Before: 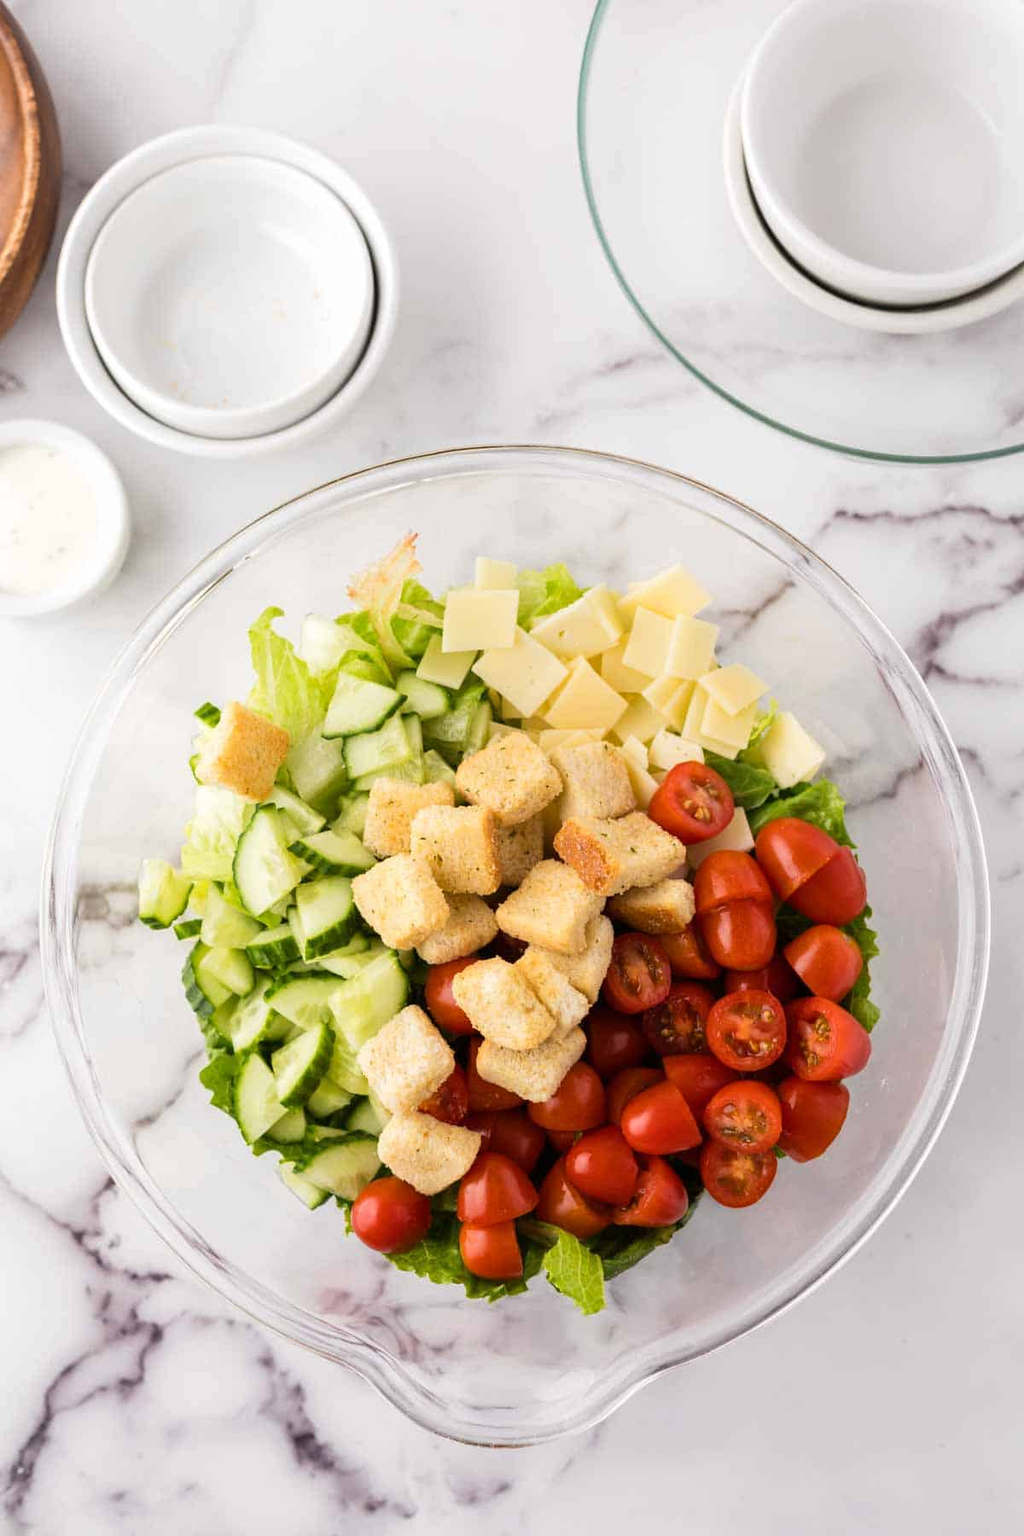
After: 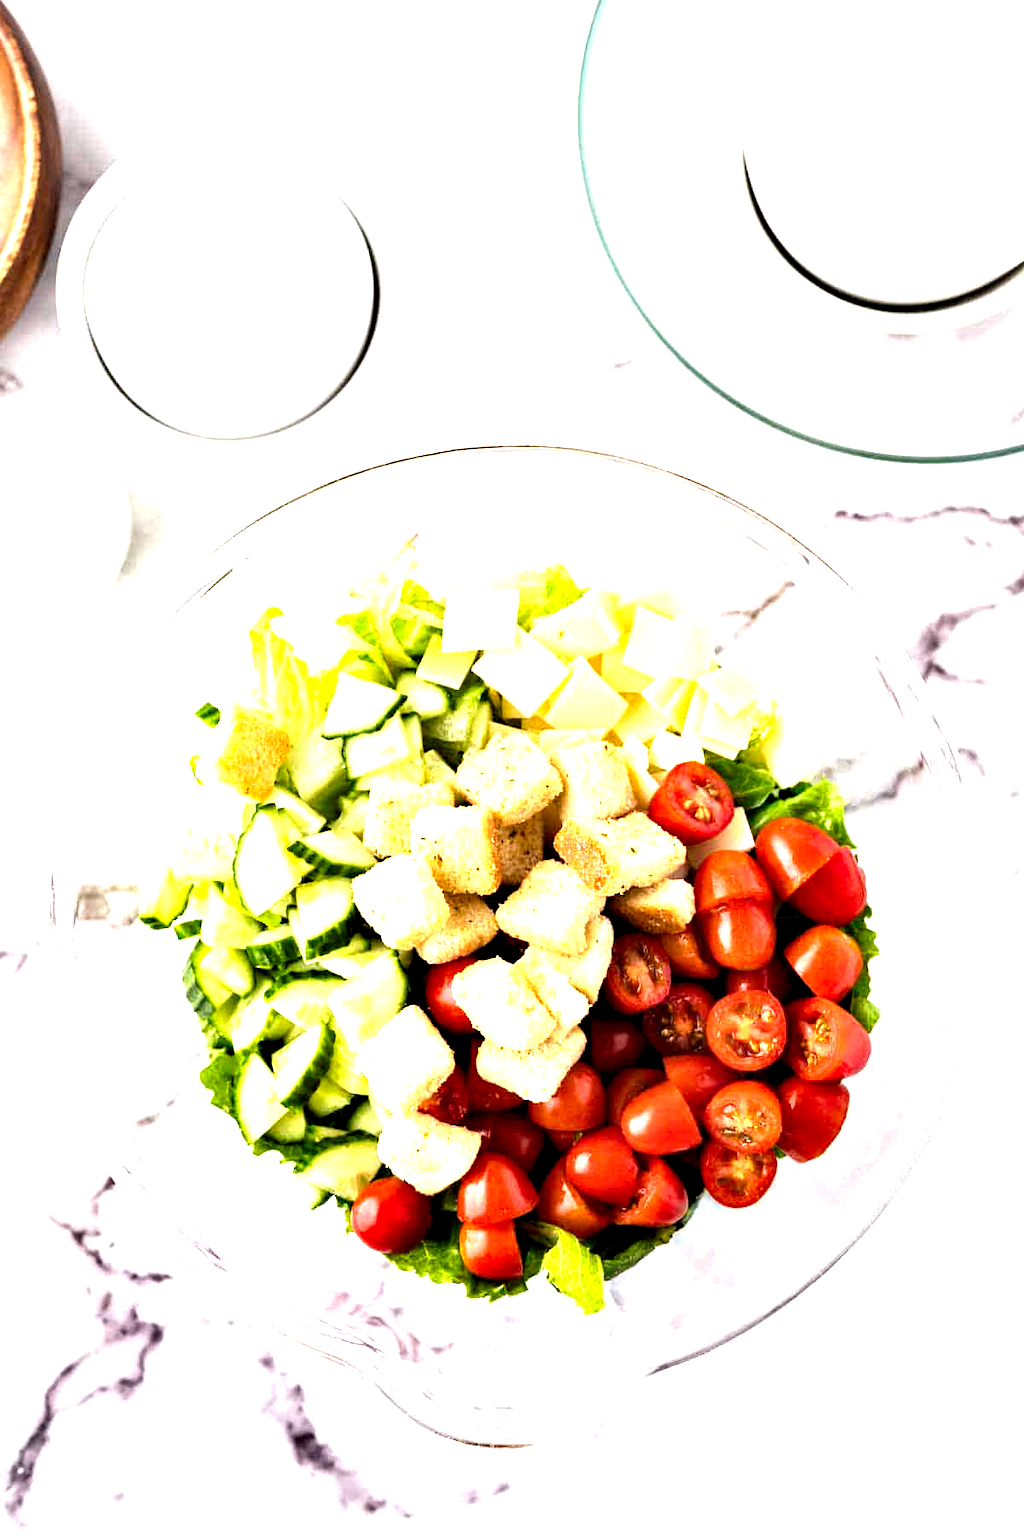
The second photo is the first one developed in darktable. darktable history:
exposure: black level correction 0, exposure 1.385 EV, compensate highlight preservation false
contrast equalizer: octaves 7, y [[0.6 ×6], [0.55 ×6], [0 ×6], [0 ×6], [0 ×6]]
